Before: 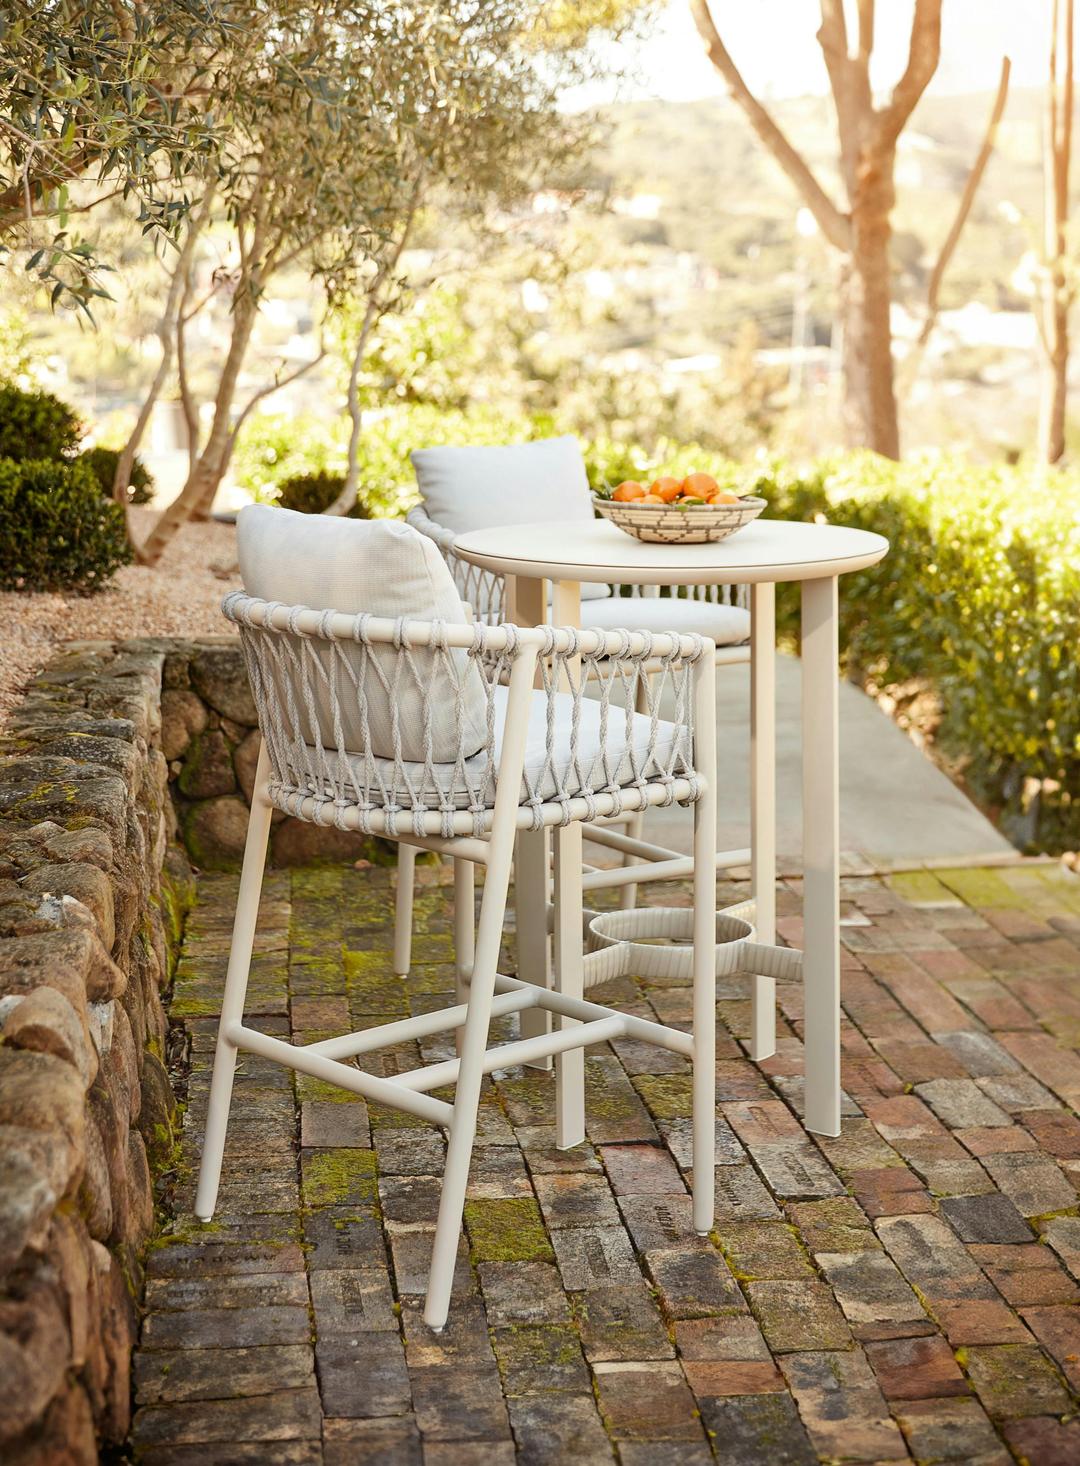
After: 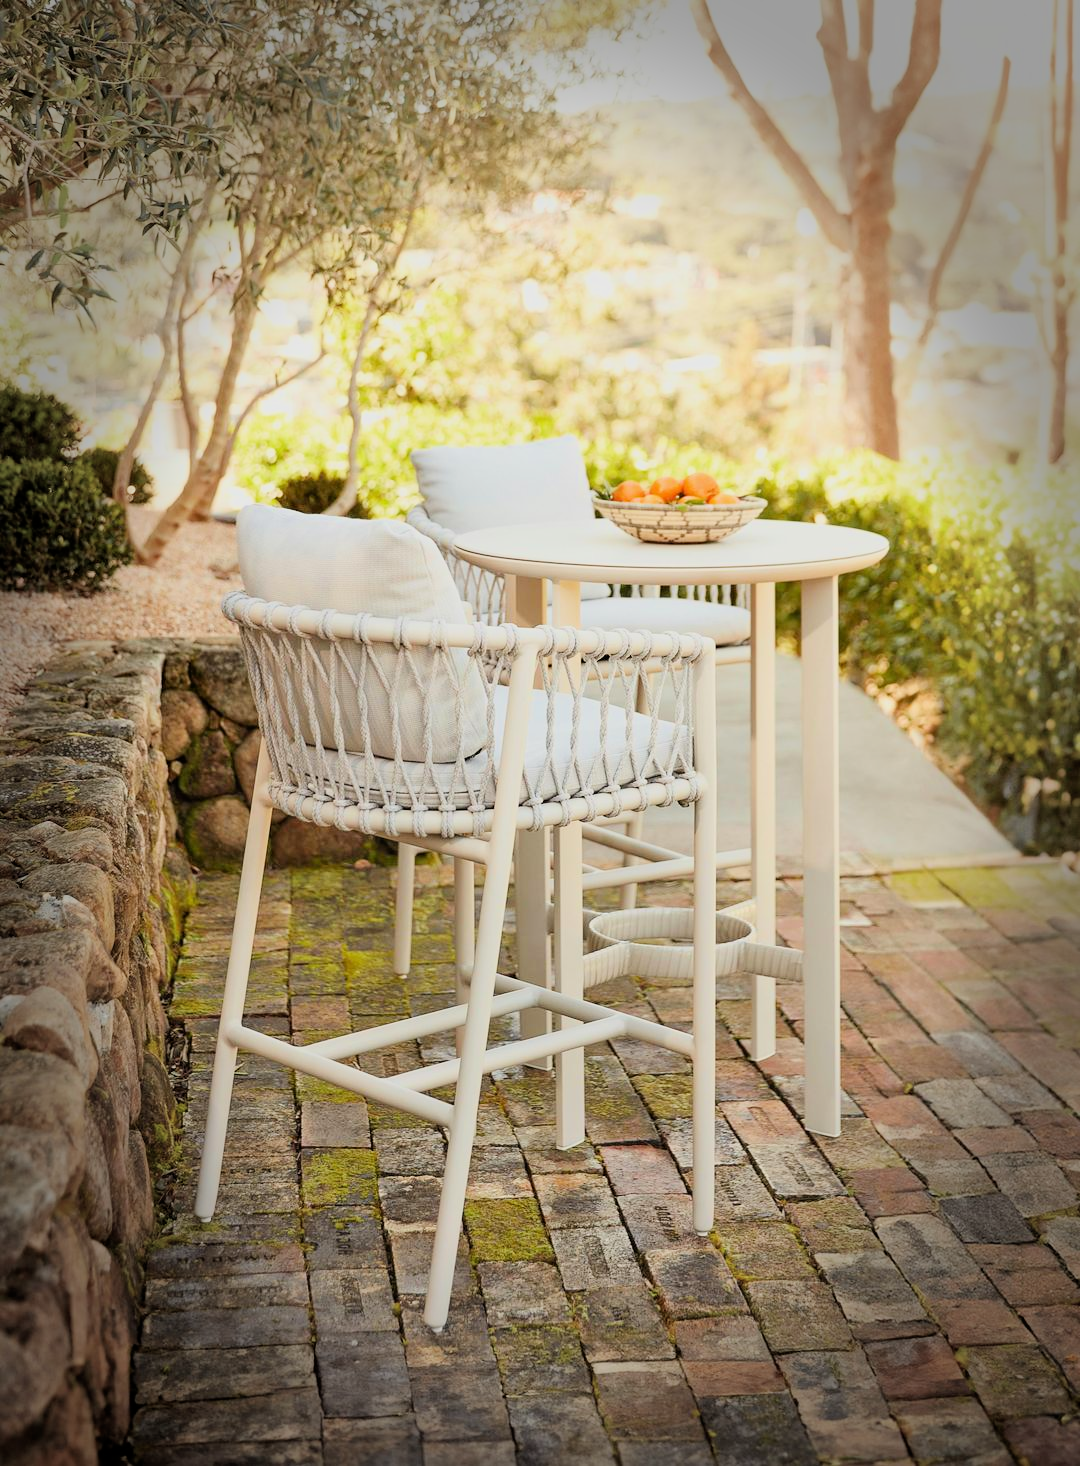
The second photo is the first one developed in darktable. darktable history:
exposure: exposure 0.6 EV, compensate highlight preservation false
vignetting: fall-off start 66.7%, fall-off radius 39.74%, brightness -0.576, saturation -0.258, automatic ratio true, width/height ratio 0.671, dithering 16-bit output
filmic rgb: black relative exposure -7.65 EV, white relative exposure 4.56 EV, hardness 3.61, color science v6 (2022)
